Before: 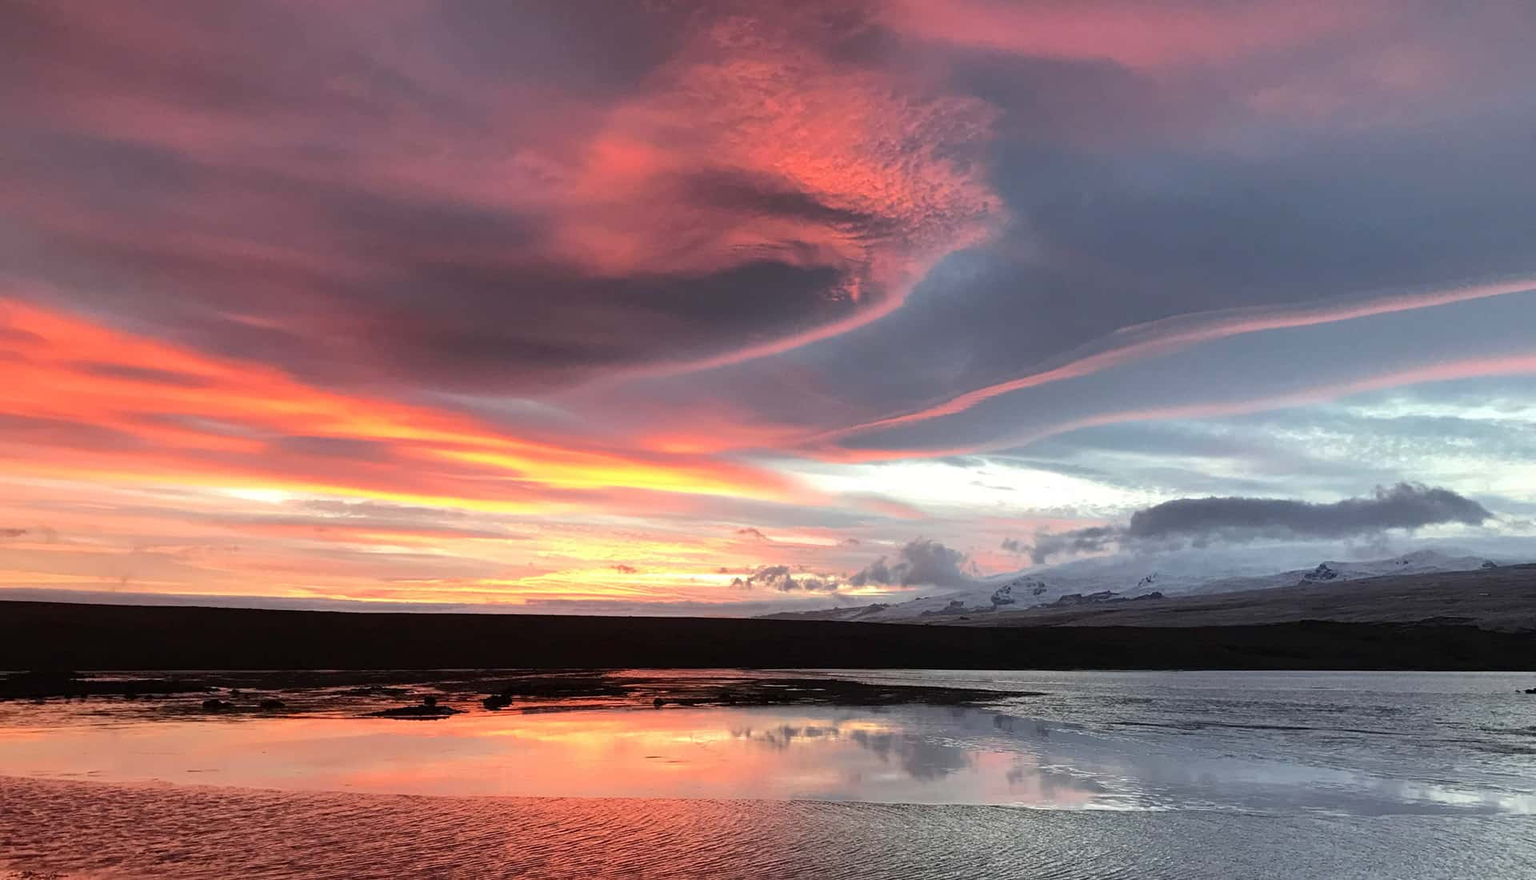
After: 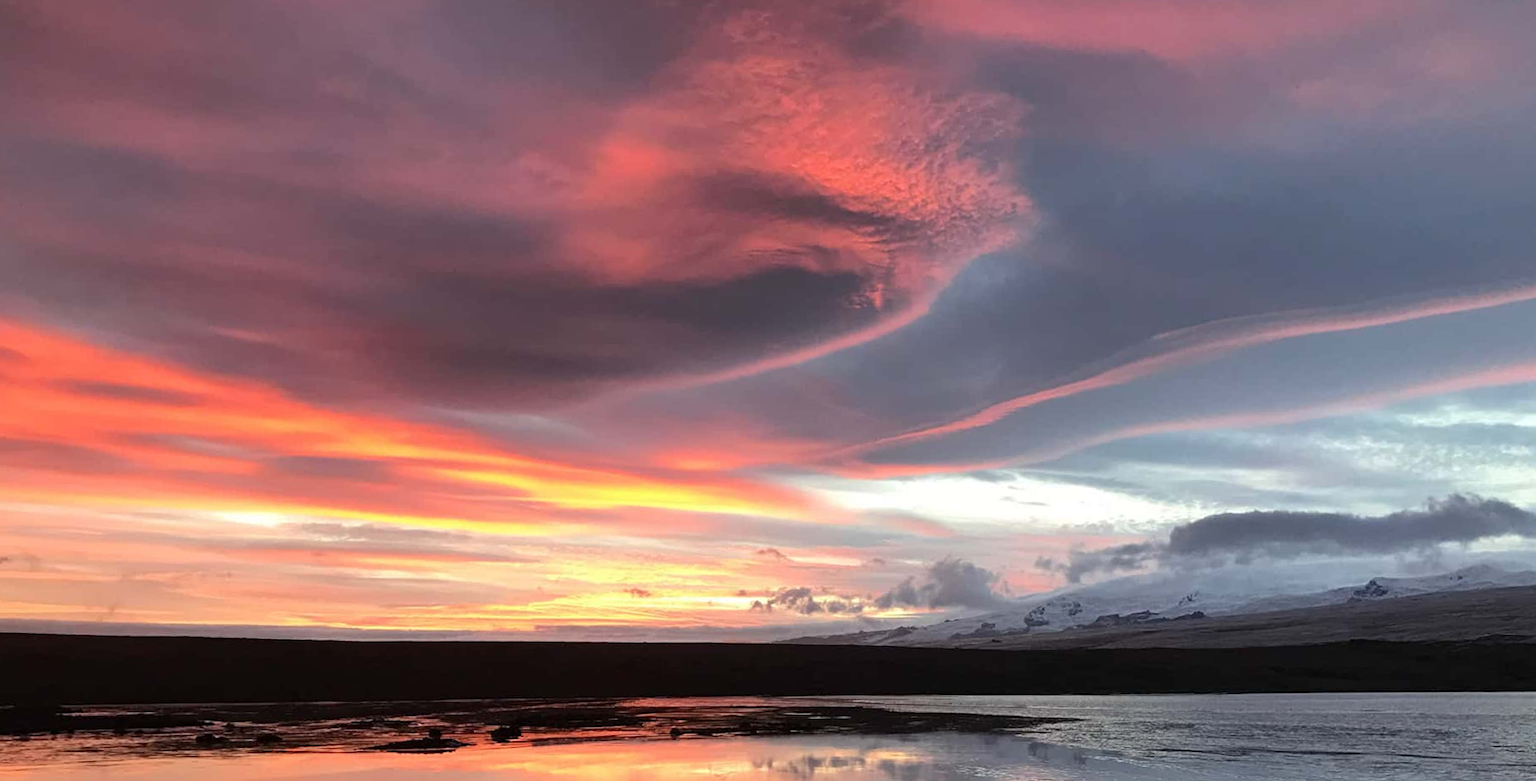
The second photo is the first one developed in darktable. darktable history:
crop and rotate: angle 0.552°, left 0.445%, right 2.869%, bottom 14.126%
